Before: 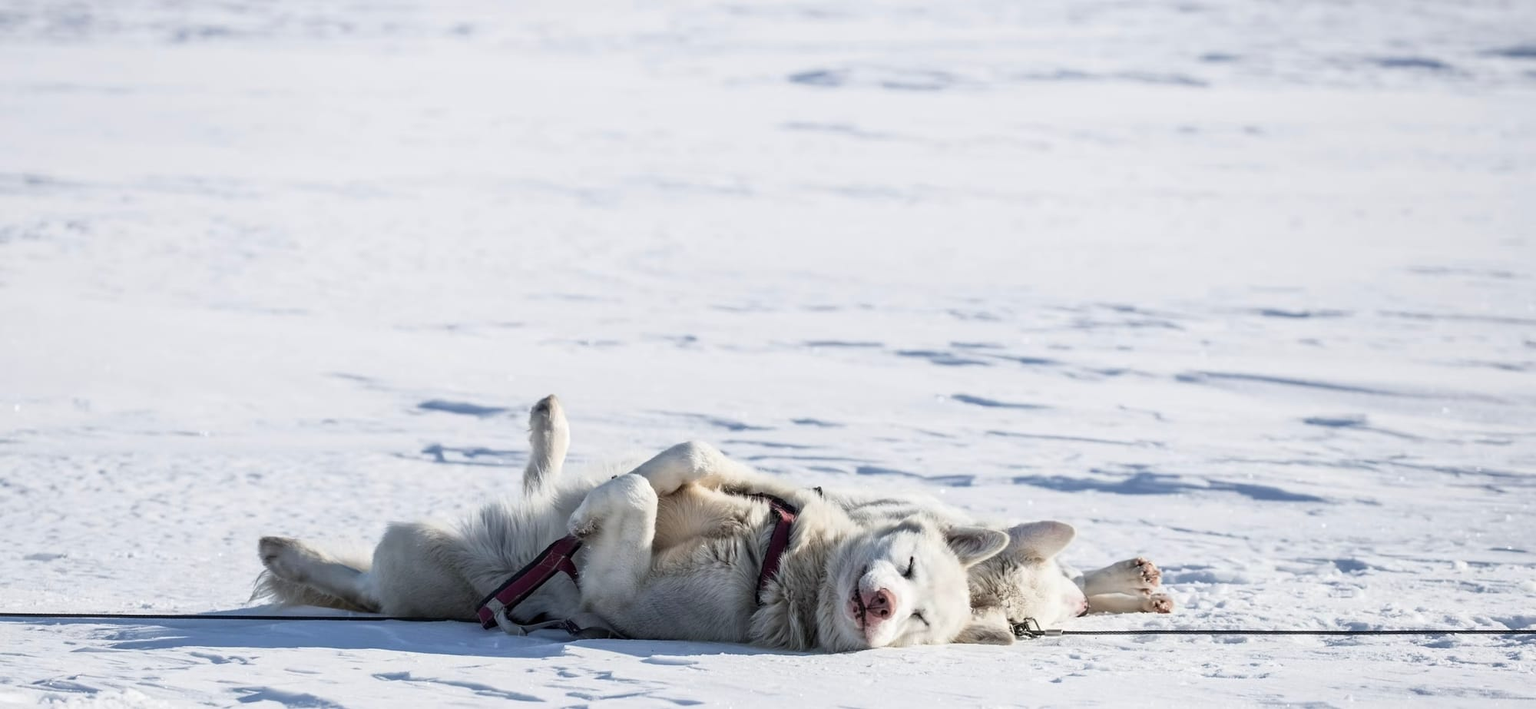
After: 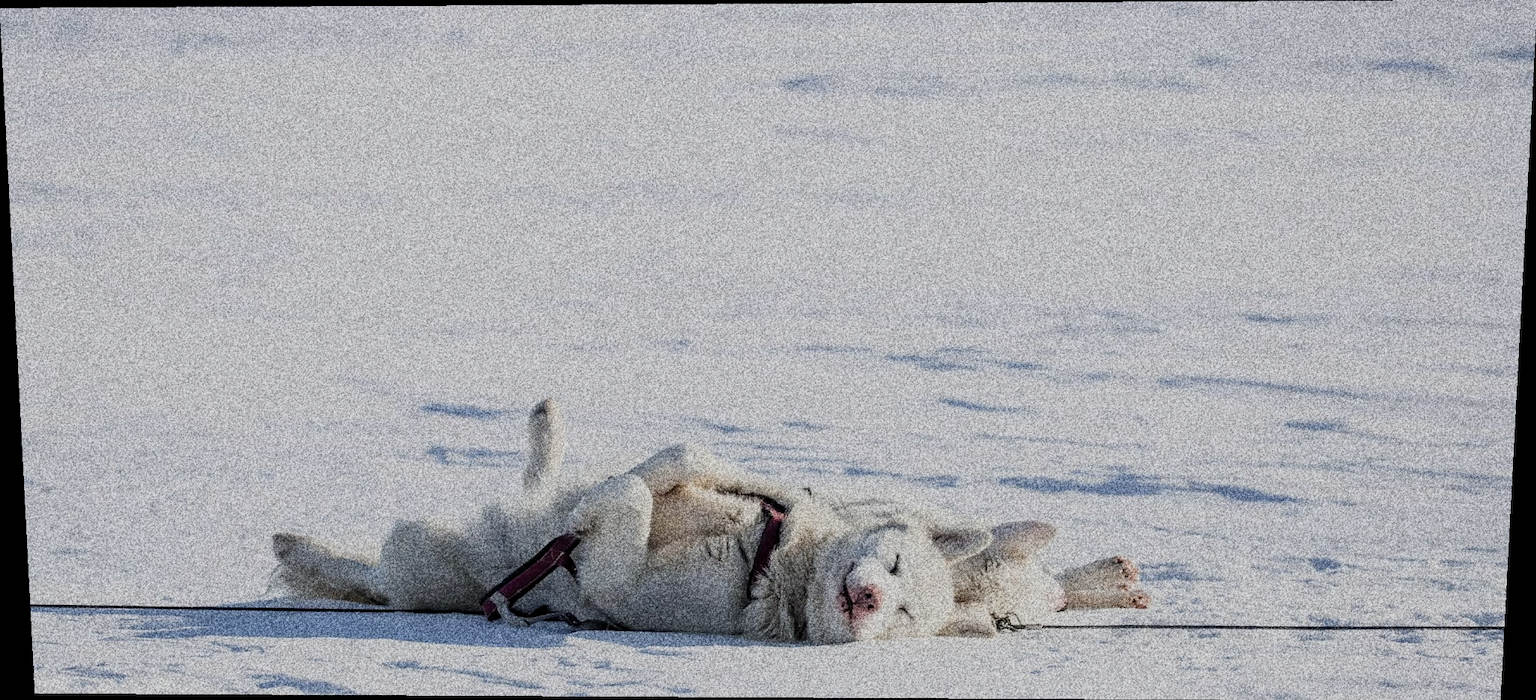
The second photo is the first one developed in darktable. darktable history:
grain: coarseness 30.02 ISO, strength 100%
rotate and perspective: lens shift (vertical) 0.048, lens shift (horizontal) -0.024, automatic cropping off
filmic rgb: black relative exposure -6.59 EV, white relative exposure 4.71 EV, hardness 3.13, contrast 0.805
